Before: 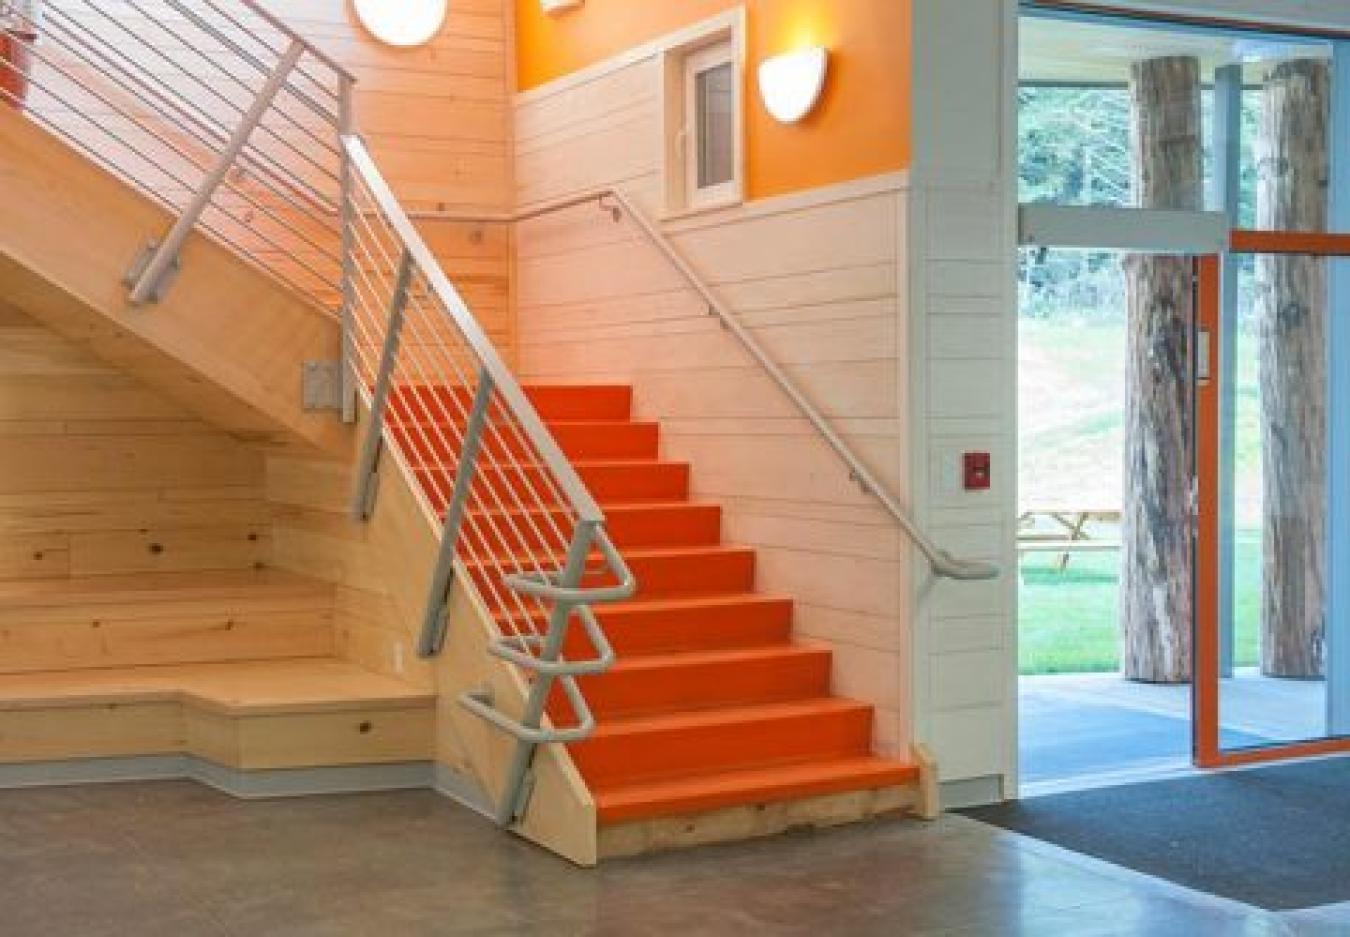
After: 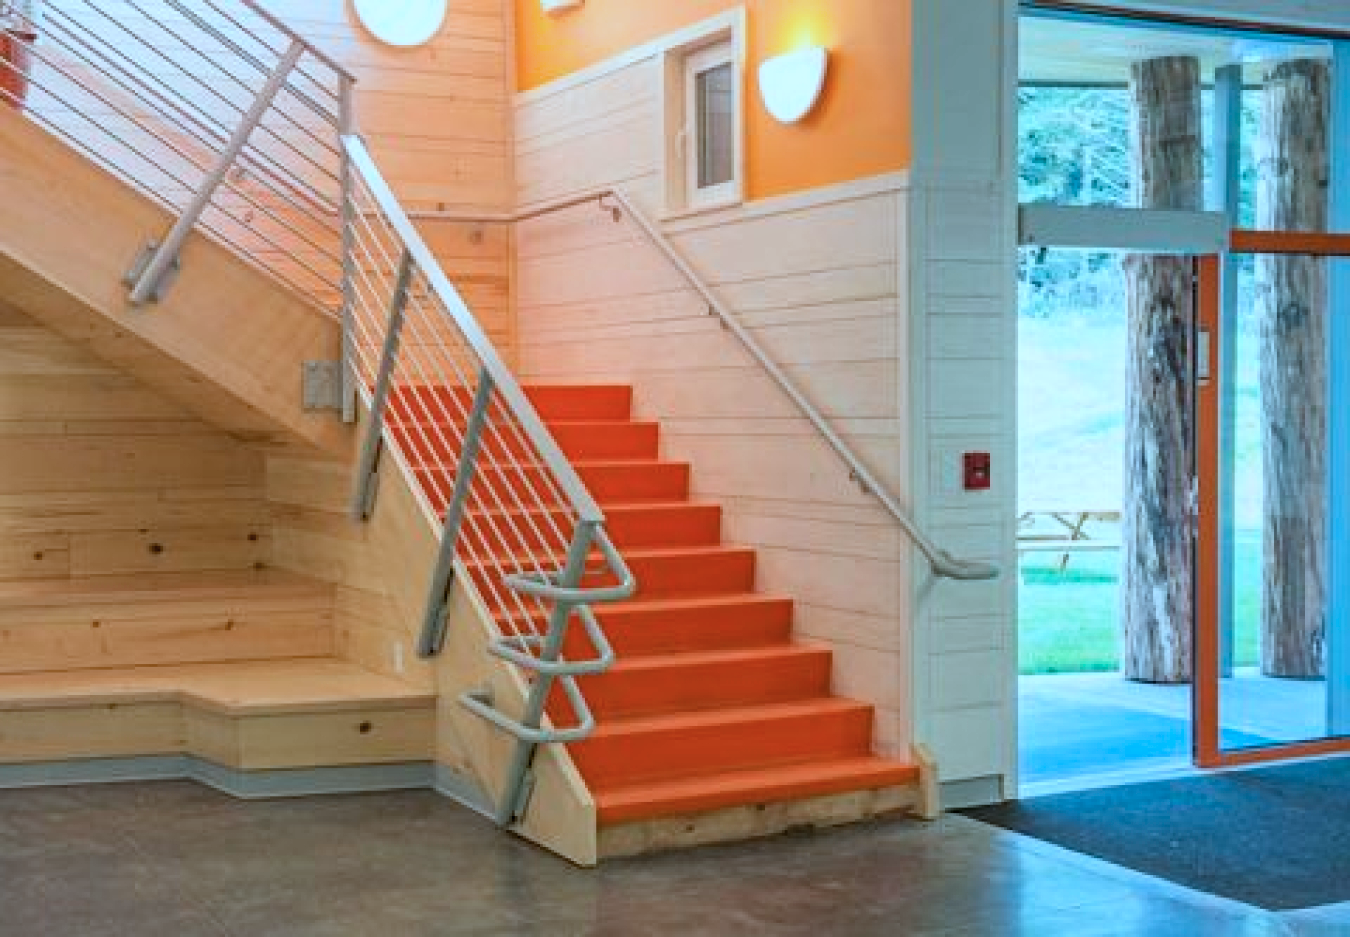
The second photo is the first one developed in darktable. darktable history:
filmic rgb: middle gray luminance 21.81%, black relative exposure -14.09 EV, white relative exposure 2.96 EV, target black luminance 0%, hardness 8.81, latitude 59.89%, contrast 1.209, highlights saturation mix 4.65%, shadows ↔ highlights balance 41.34%
haze removal: compatibility mode true, adaptive false
color correction: highlights a* -10.46, highlights b* -19.31
